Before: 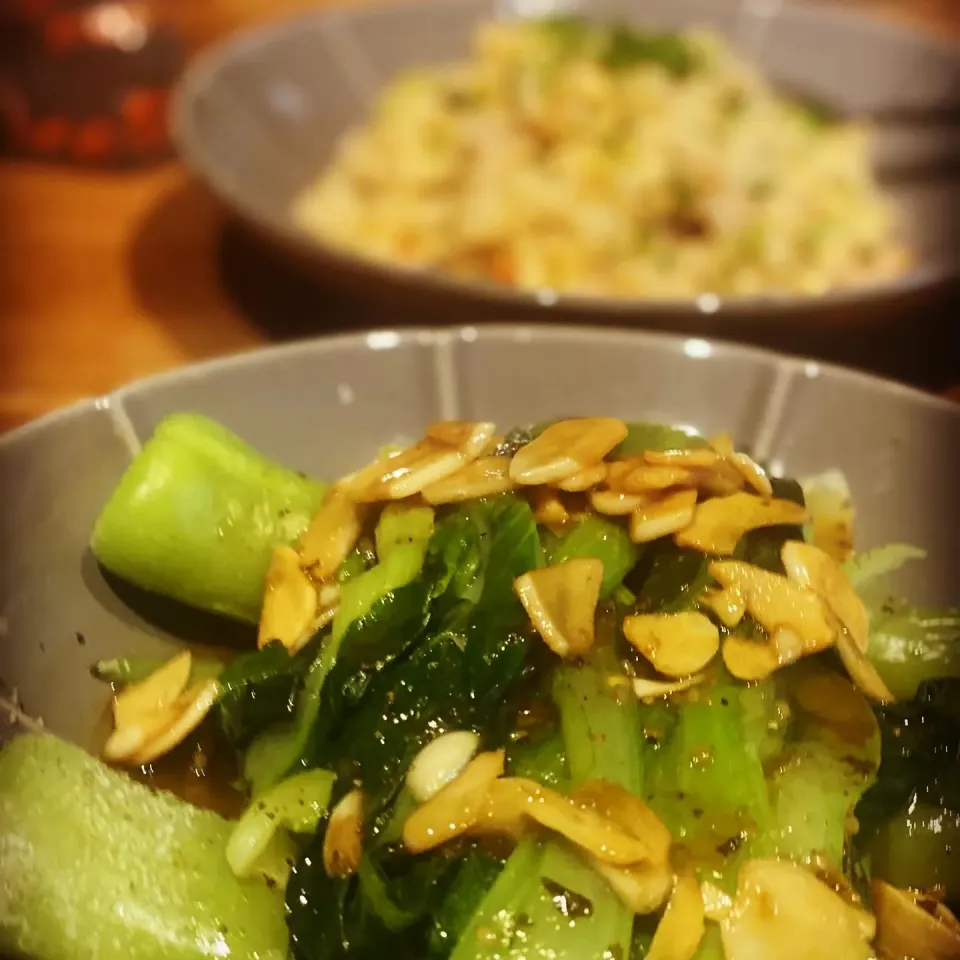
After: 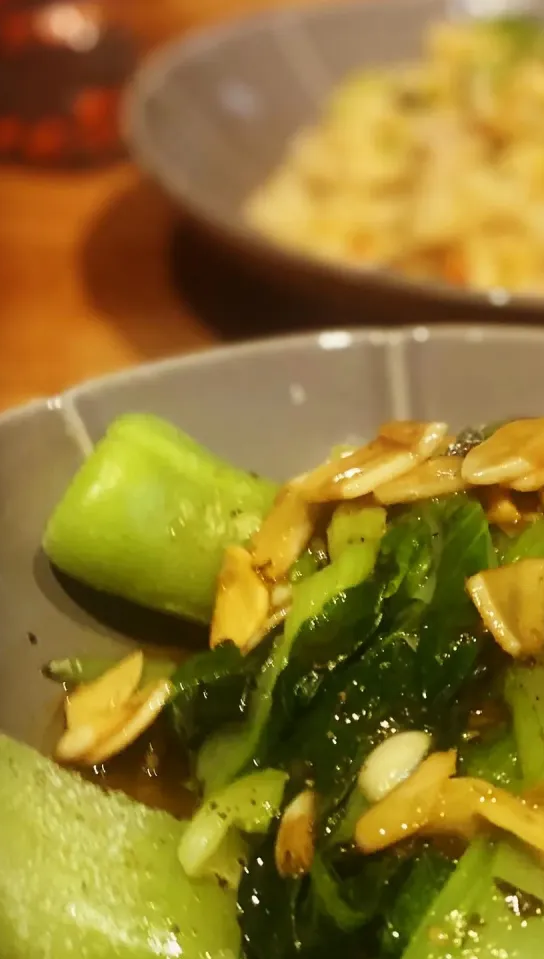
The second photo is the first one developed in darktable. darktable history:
crop: left 5.052%, right 38.252%
